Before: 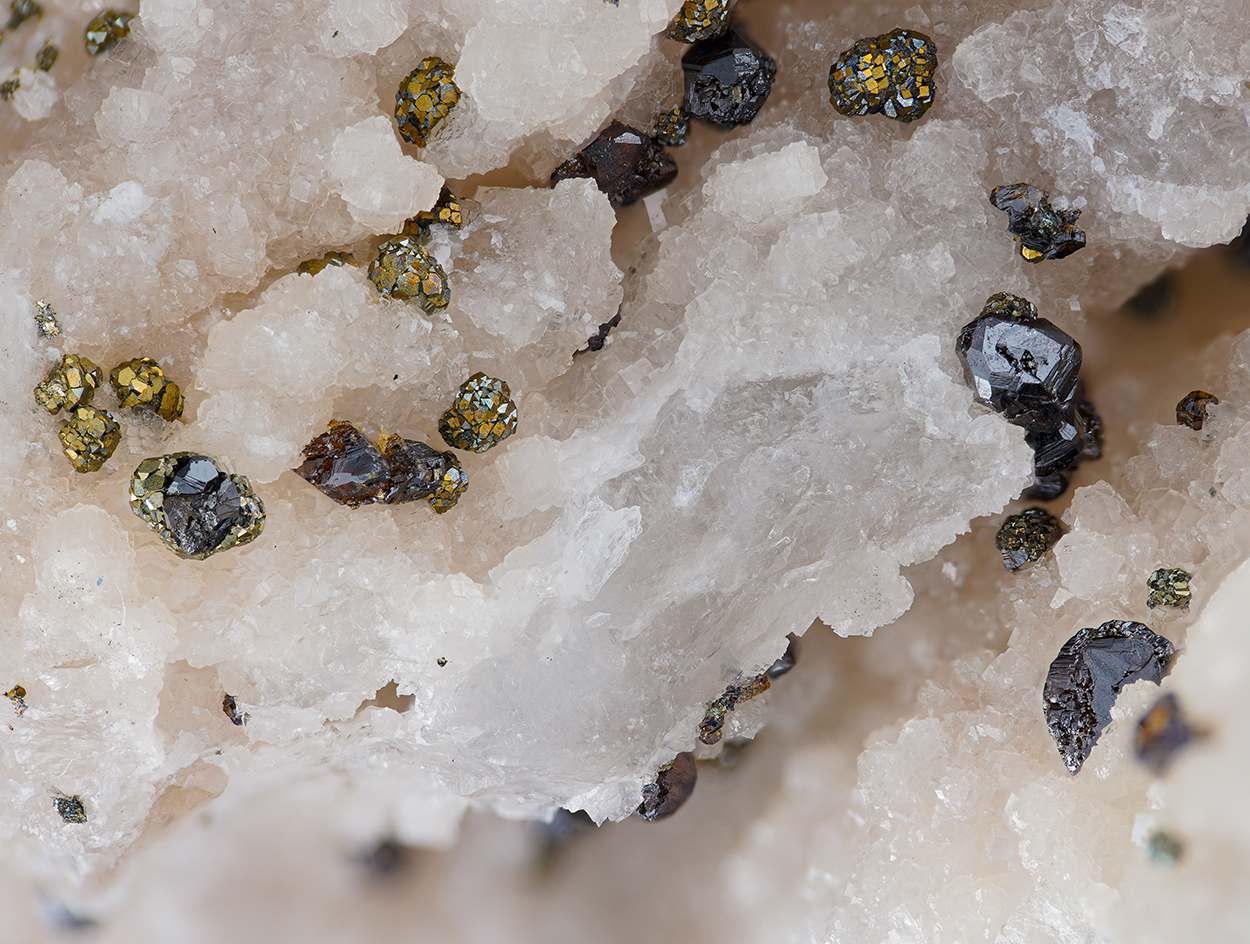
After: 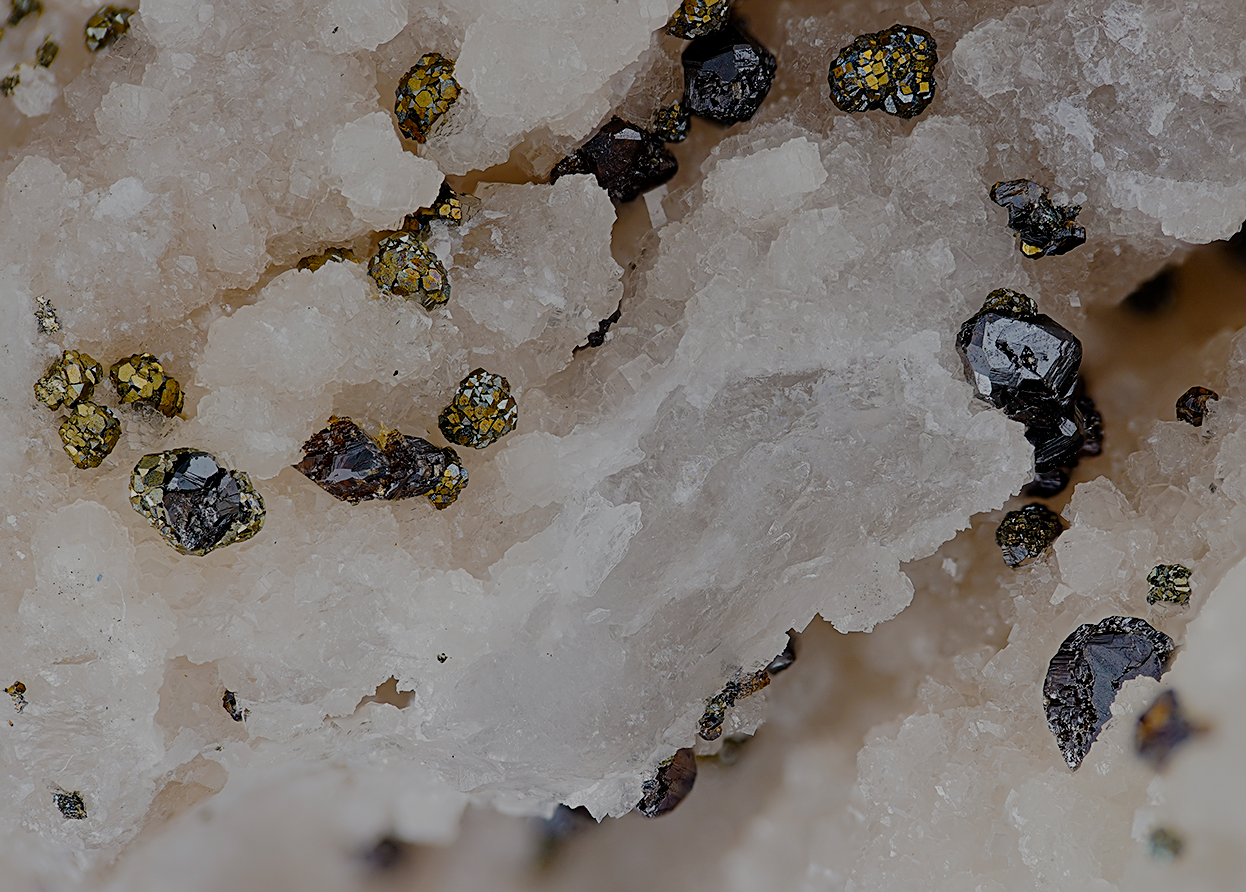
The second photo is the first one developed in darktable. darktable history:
sharpen: on, module defaults
shadows and highlights: shadows 32.83, highlights -47.7, soften with gaussian
filmic rgb: middle gray luminance 30%, black relative exposure -9 EV, white relative exposure 7 EV, threshold 6 EV, target black luminance 0%, hardness 2.94, latitude 2.04%, contrast 0.963, highlights saturation mix 5%, shadows ↔ highlights balance 12.16%, add noise in highlights 0, preserve chrominance no, color science v3 (2019), use custom middle-gray values true, iterations of high-quality reconstruction 0, contrast in highlights soft, enable highlight reconstruction true
crop: top 0.448%, right 0.264%, bottom 5.045%
